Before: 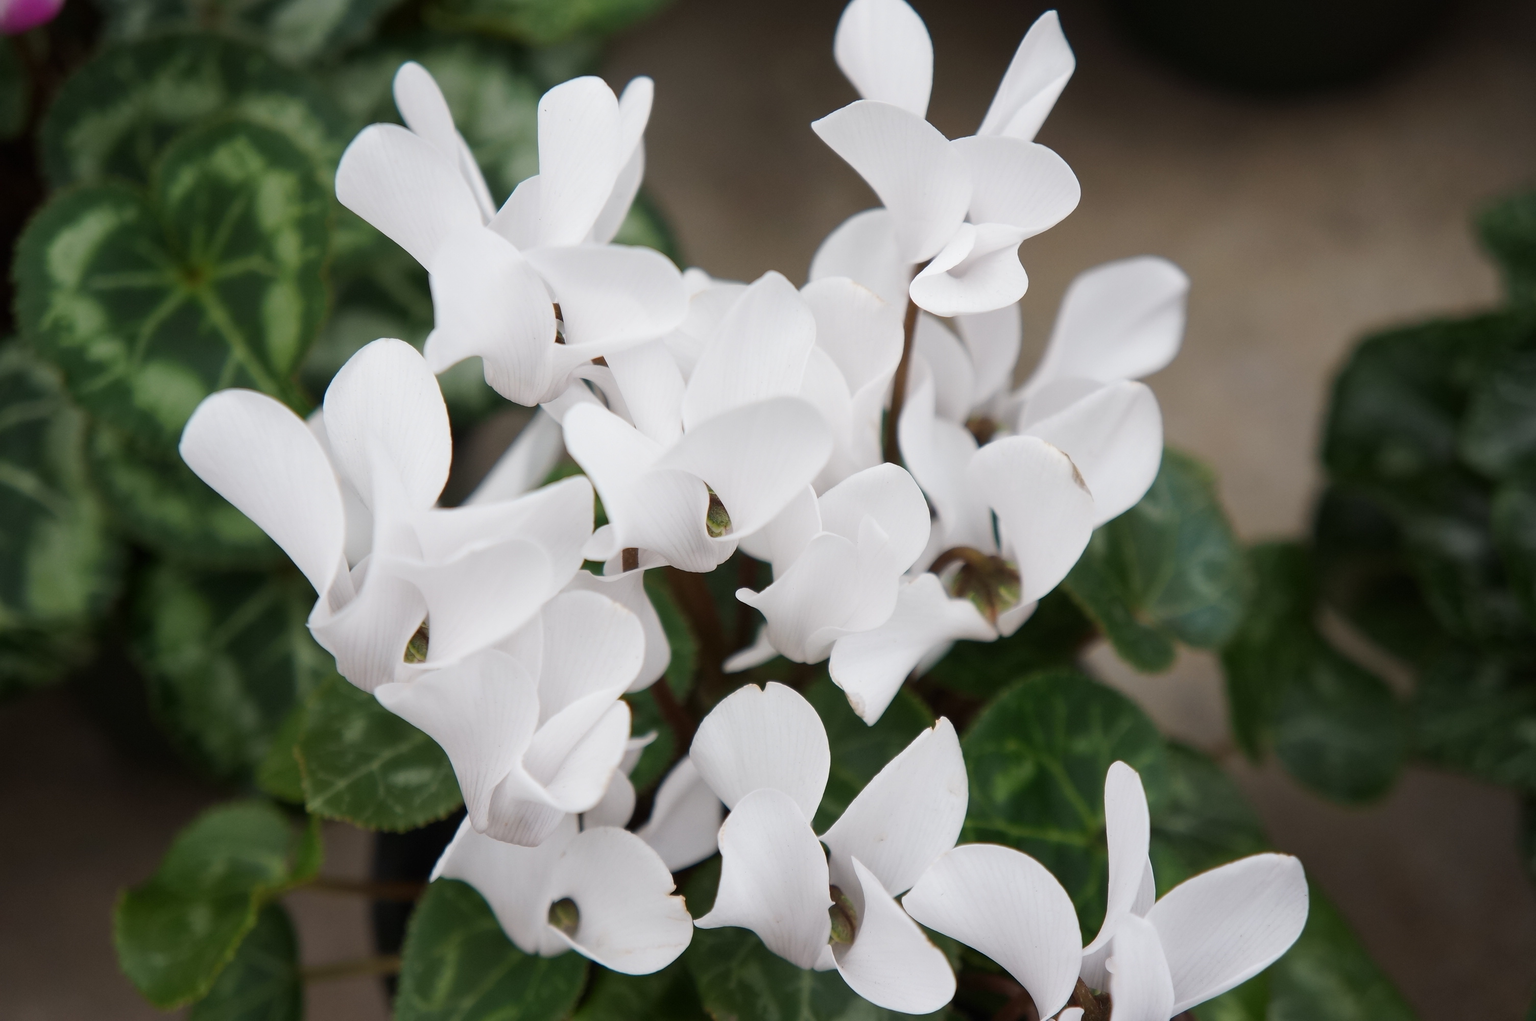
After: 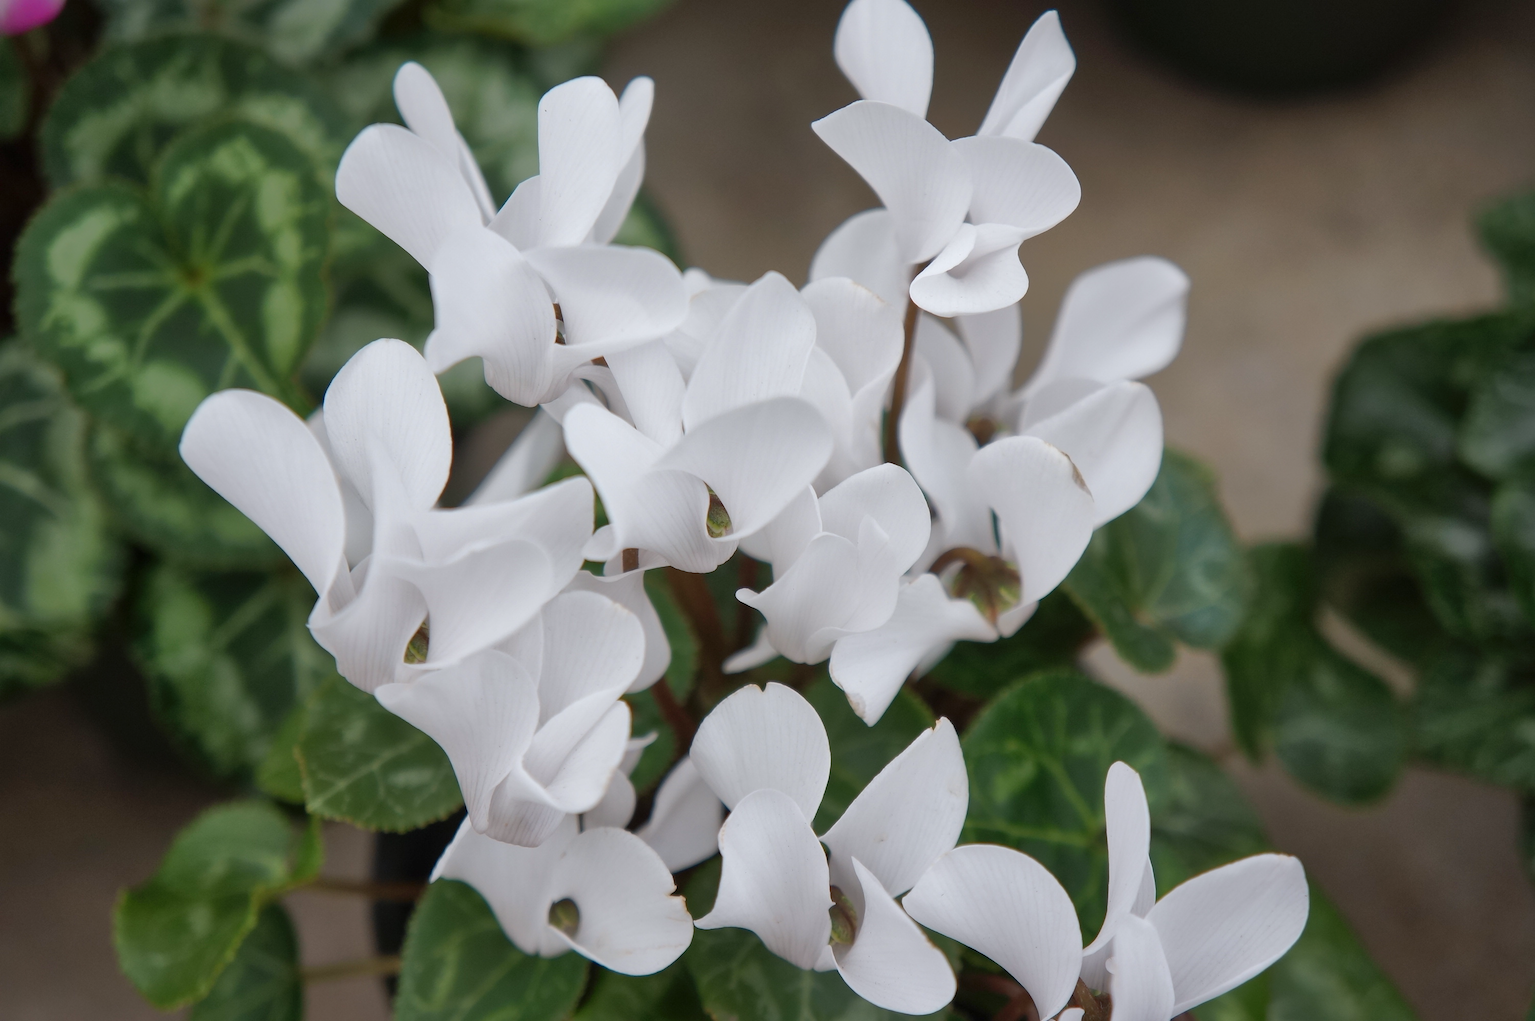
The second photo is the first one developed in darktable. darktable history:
shadows and highlights: on, module defaults
white balance: red 0.988, blue 1.017
